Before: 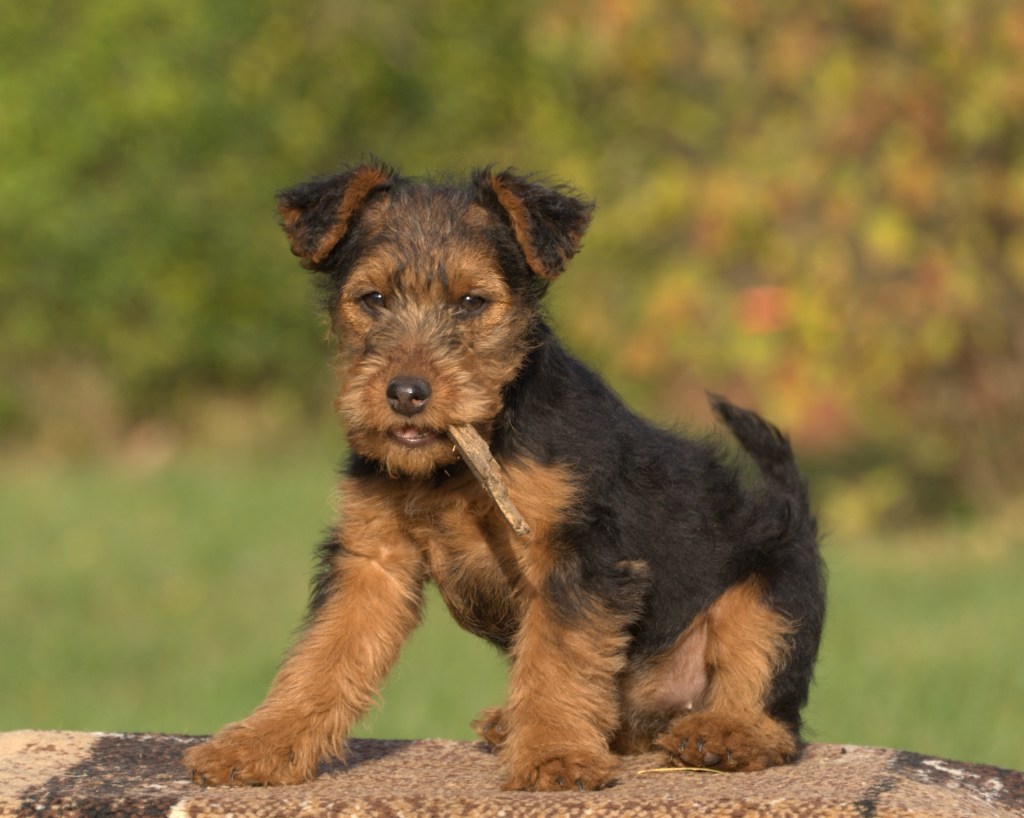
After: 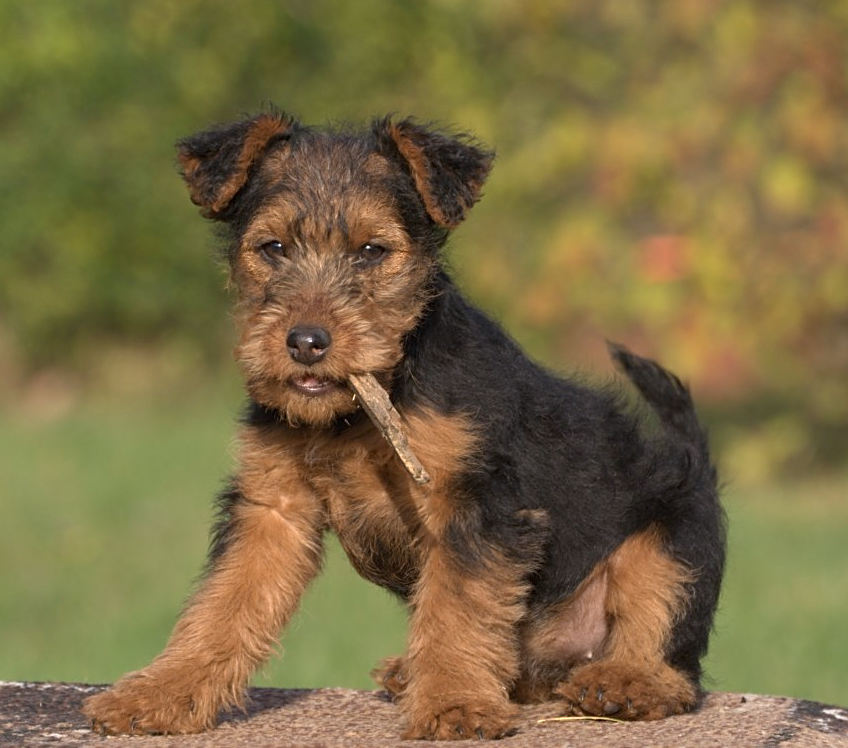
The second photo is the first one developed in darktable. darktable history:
color calibration: illuminant as shot in camera, x 0.358, y 0.373, temperature 4628.91 K
white balance: emerald 1
sharpen: on, module defaults
crop: left 9.807%, top 6.259%, right 7.334%, bottom 2.177%
